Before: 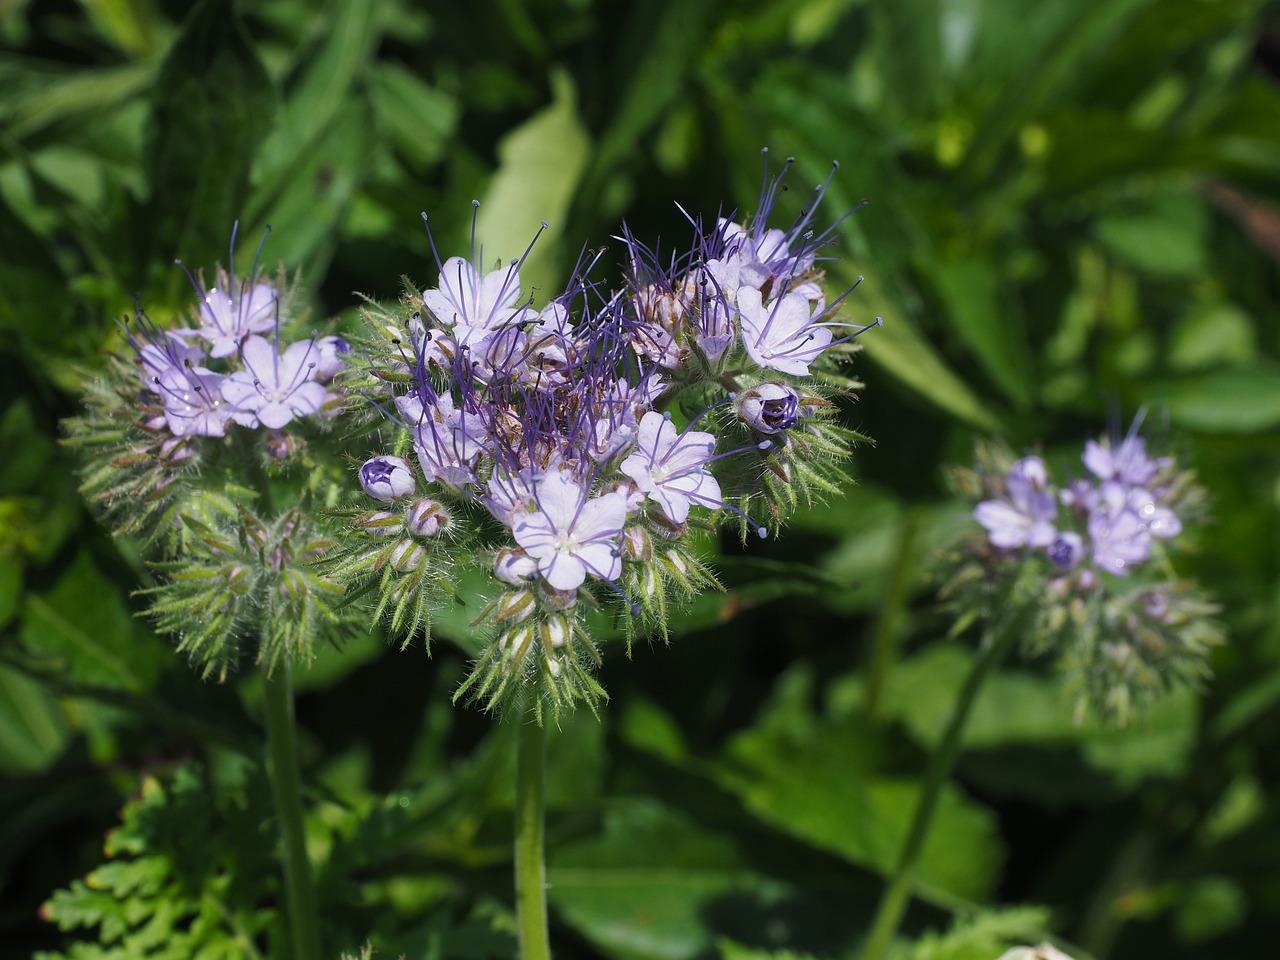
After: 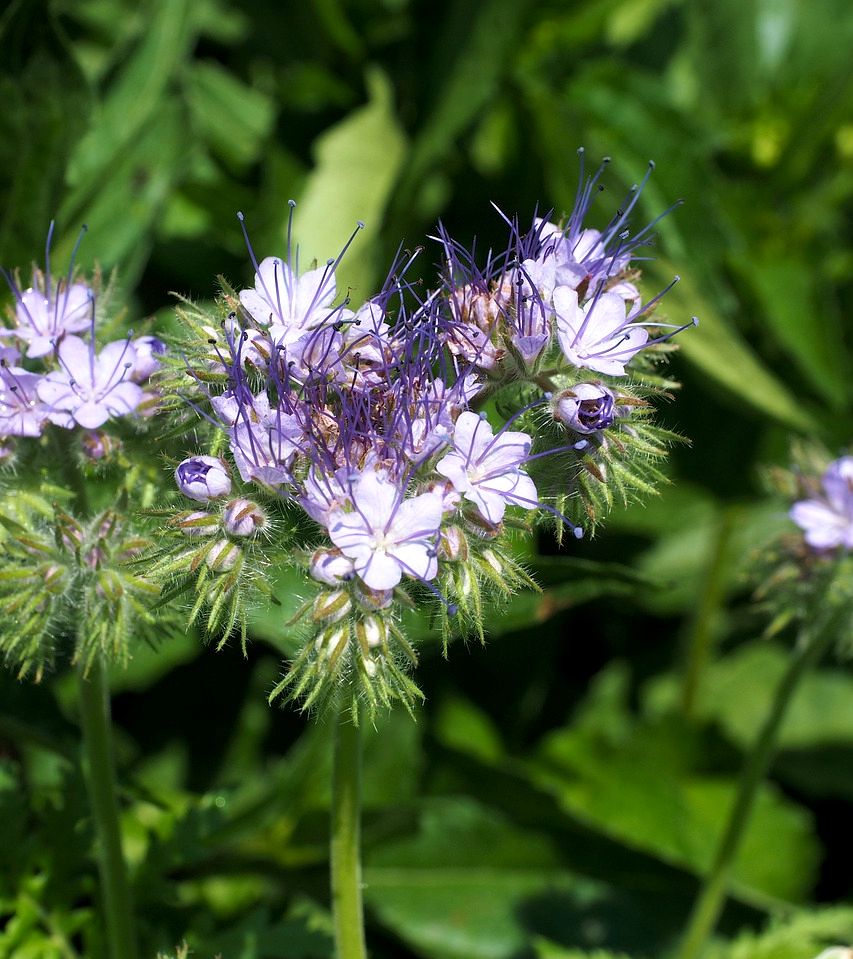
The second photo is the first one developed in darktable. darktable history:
velvia: on, module defaults
tone equalizer: on, module defaults
exposure: black level correction 0.003, exposure 0.383 EV, compensate highlight preservation false
crop and rotate: left 14.436%, right 18.898%
